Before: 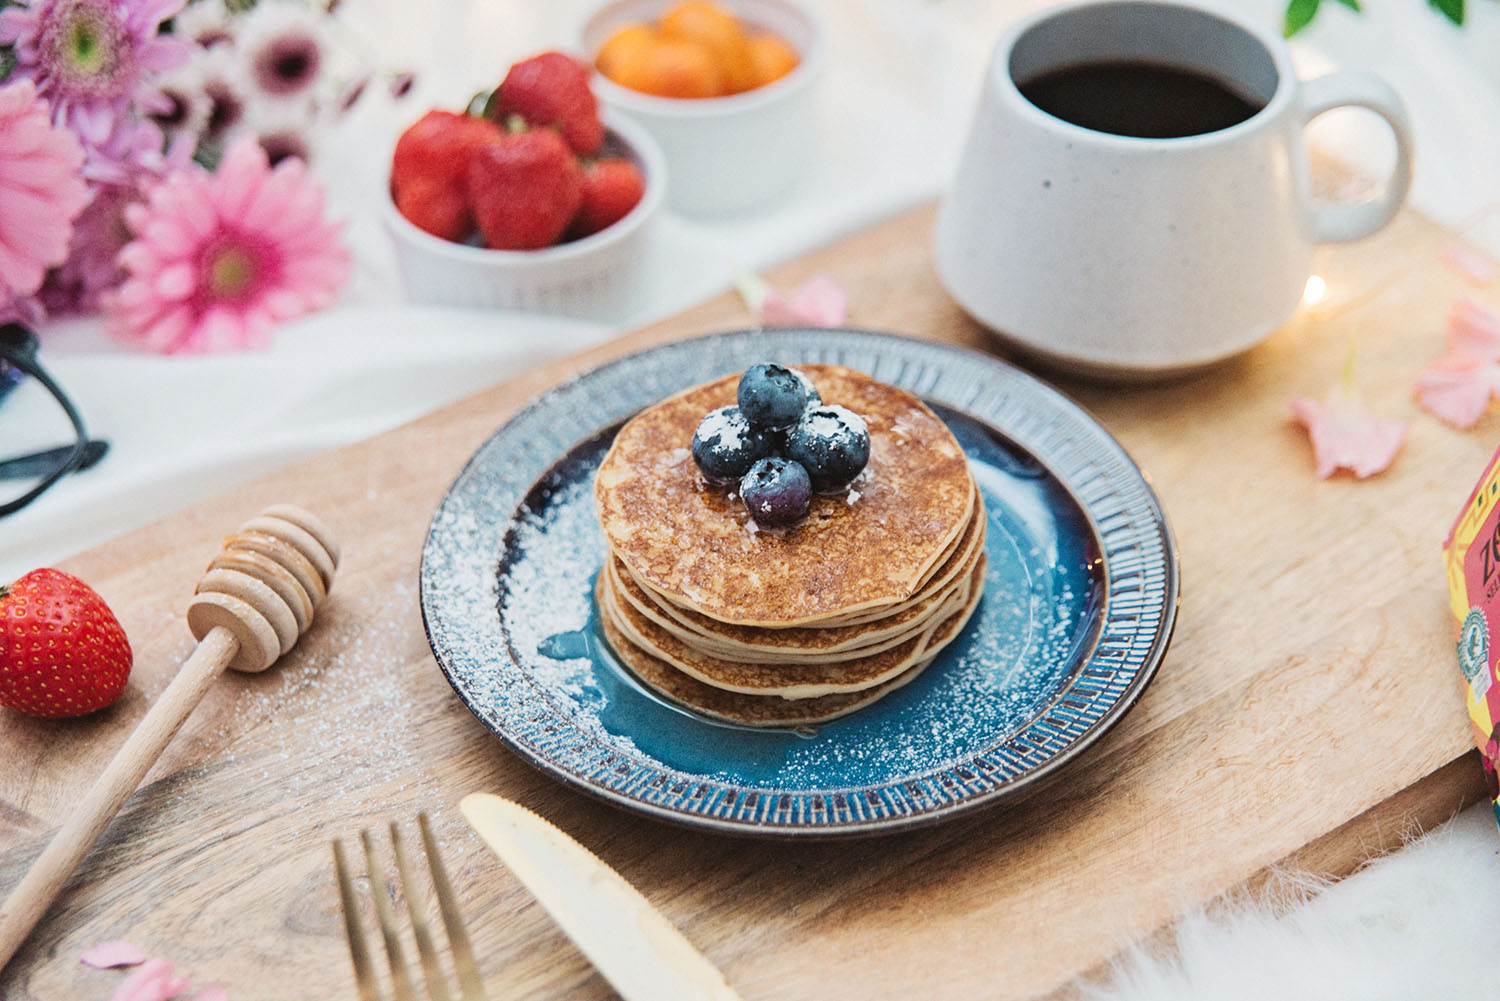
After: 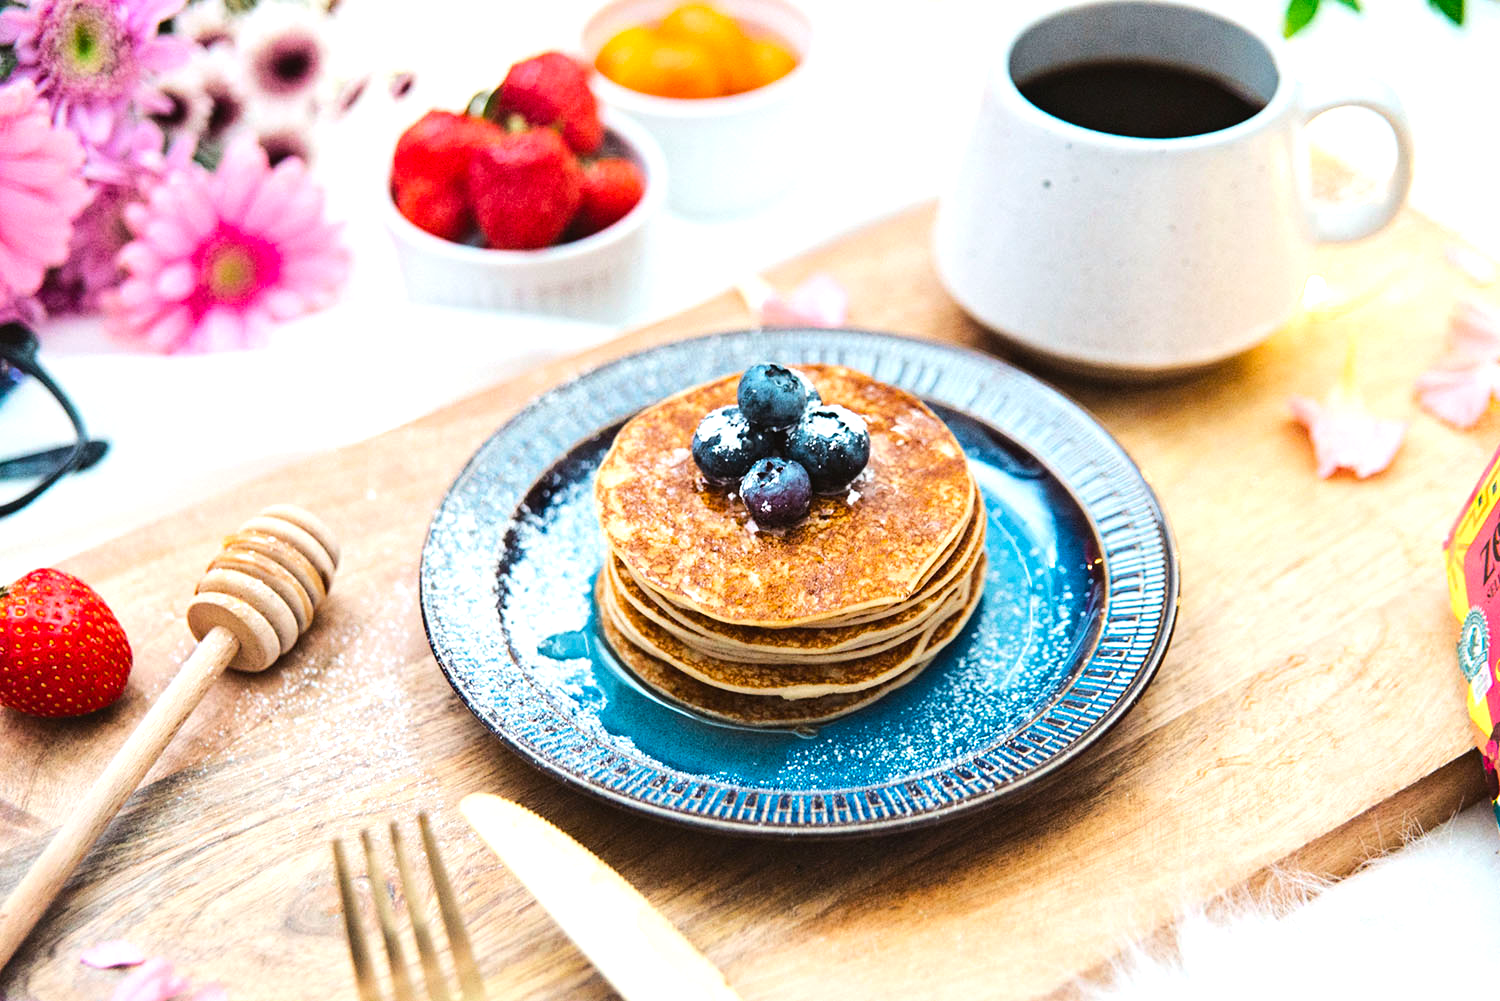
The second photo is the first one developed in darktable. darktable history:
color balance rgb: perceptual saturation grading › global saturation 25%, perceptual brilliance grading › mid-tones 10%, perceptual brilliance grading › shadows 15%, global vibrance 20%
tone equalizer: -8 EV -0.75 EV, -7 EV -0.7 EV, -6 EV -0.6 EV, -5 EV -0.4 EV, -3 EV 0.4 EV, -2 EV 0.6 EV, -1 EV 0.7 EV, +0 EV 0.75 EV, edges refinement/feathering 500, mask exposure compensation -1.57 EV, preserve details no
